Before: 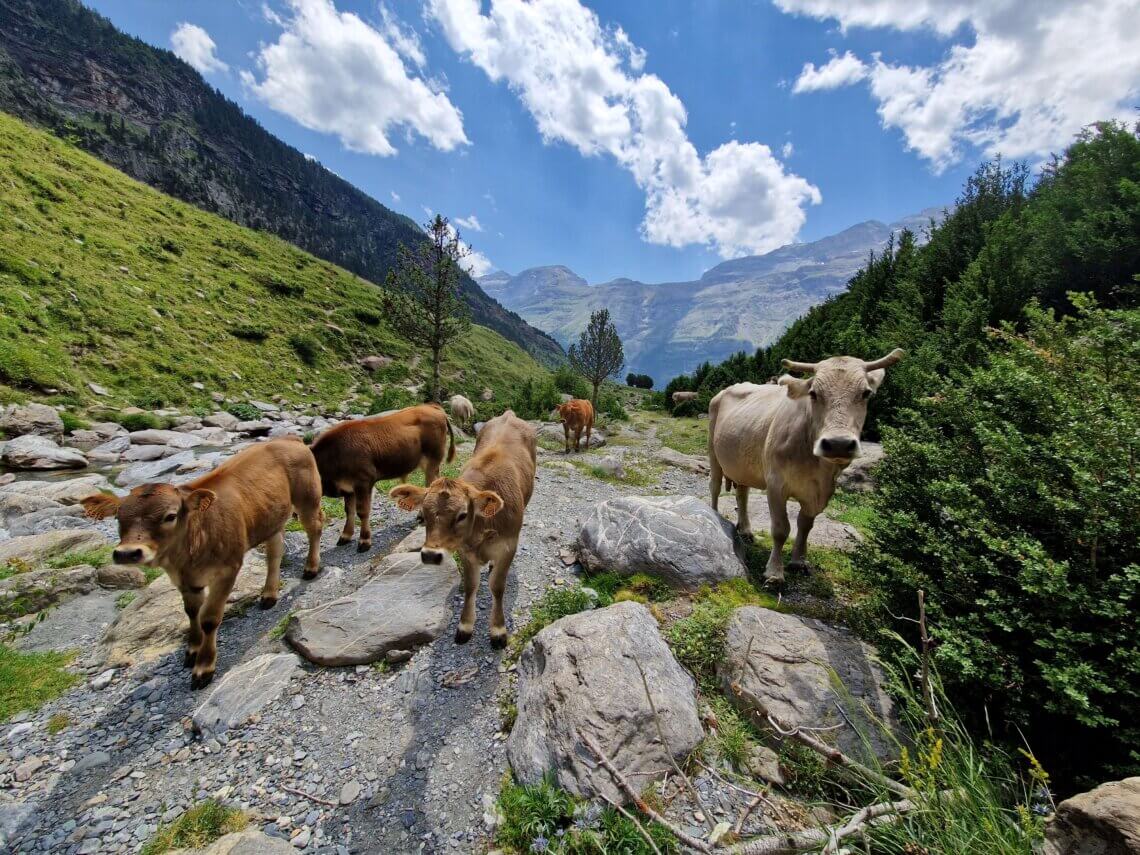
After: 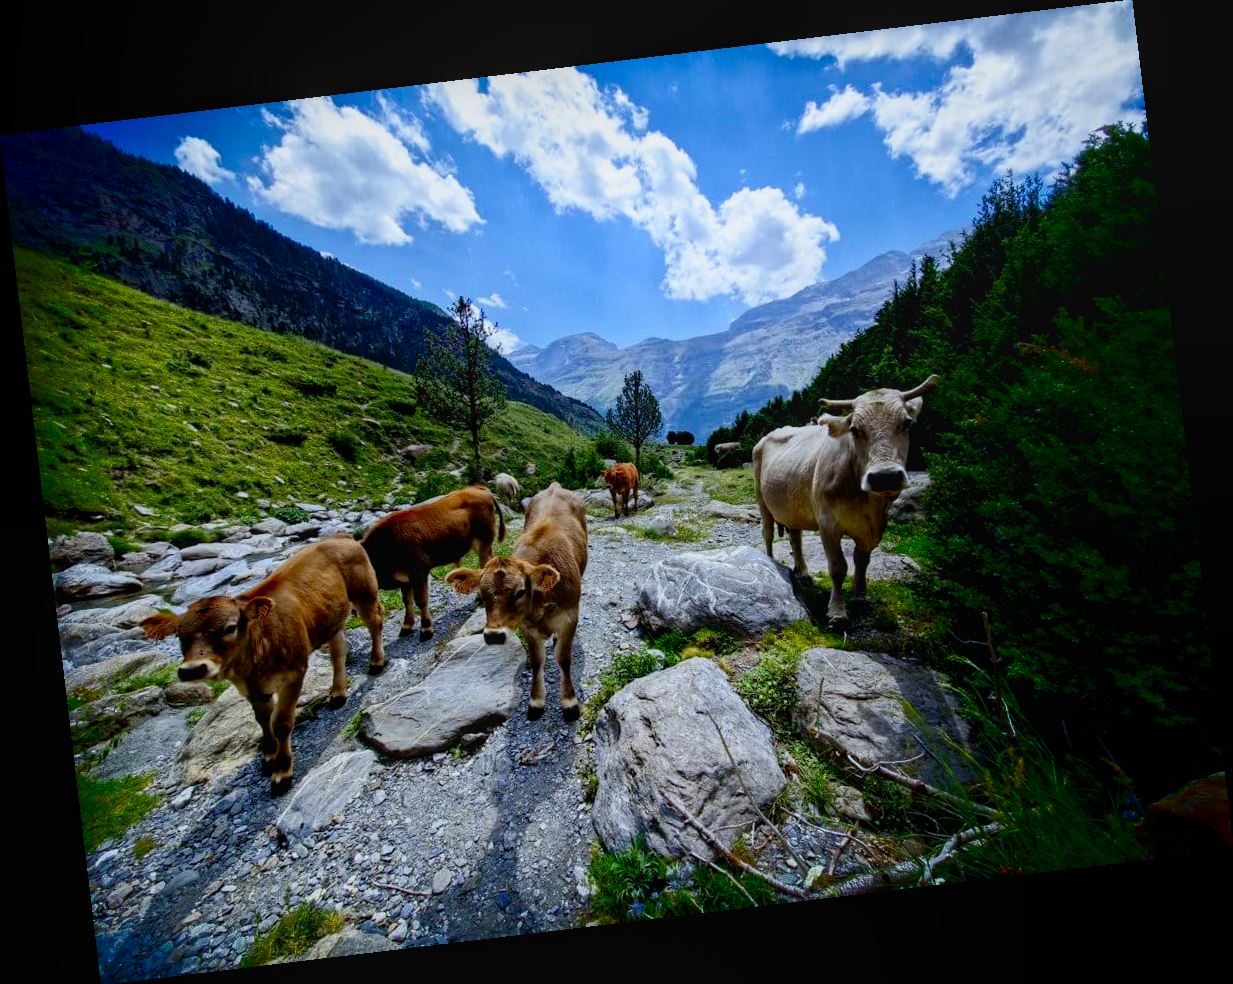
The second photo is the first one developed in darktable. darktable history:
filmic rgb: black relative exposure -6.3 EV, white relative exposure 2.8 EV, threshold 3 EV, target black luminance 0%, hardness 4.6, latitude 67.35%, contrast 1.292, shadows ↔ highlights balance -3.5%, preserve chrominance no, color science v4 (2020), contrast in shadows soft, enable highlight reconstruction true
white balance: red 0.924, blue 1.095
local contrast: detail 110%
contrast brightness saturation: contrast 0.08, saturation 0.02
shadows and highlights: shadows -90, highlights 90, soften with gaussian
rotate and perspective: rotation -6.83°, automatic cropping off
